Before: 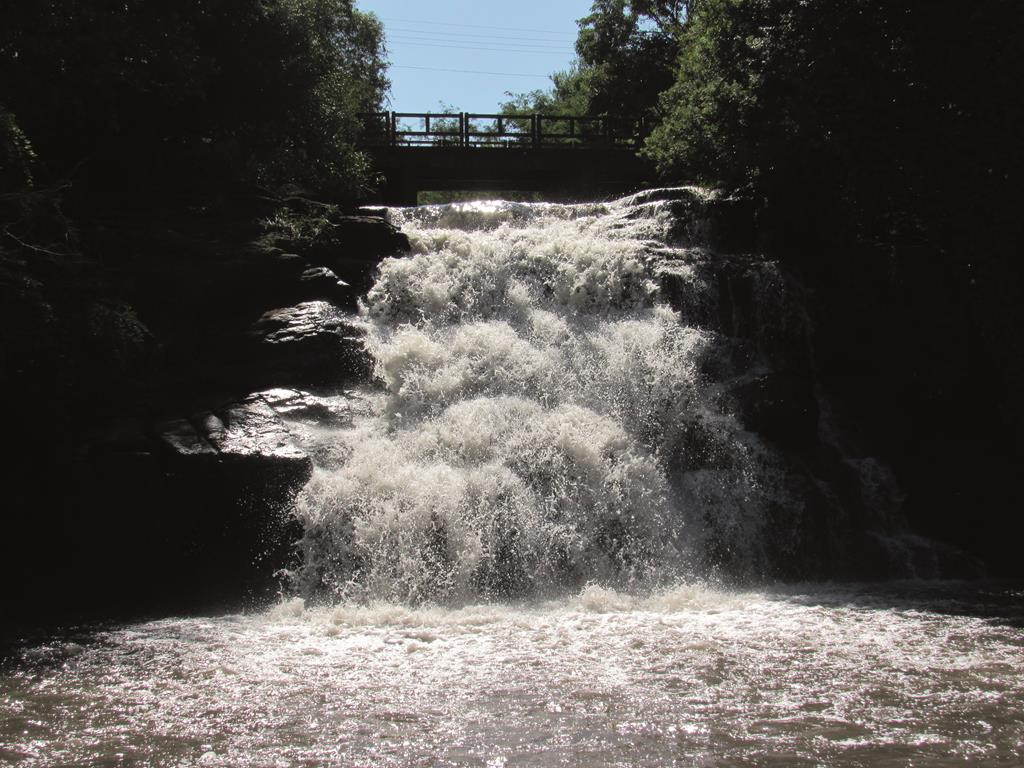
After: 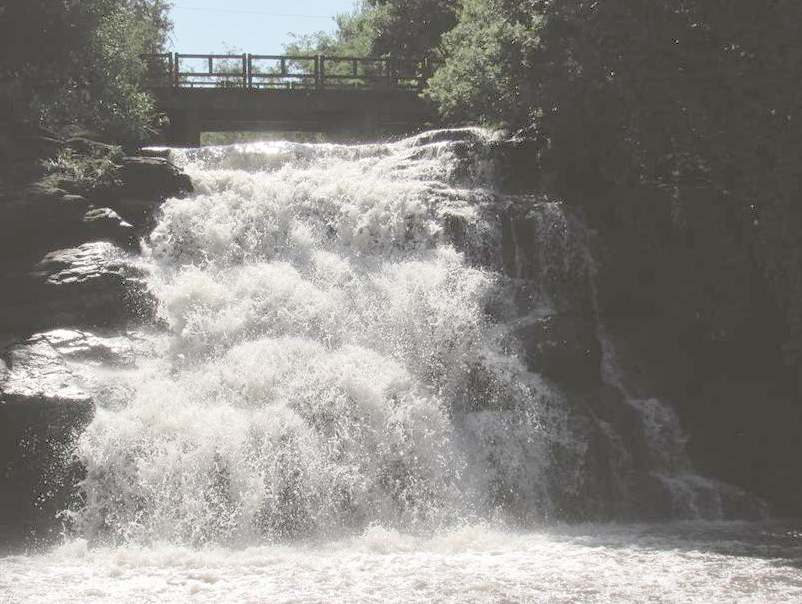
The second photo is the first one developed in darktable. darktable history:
crop and rotate: left 21.225%, top 7.751%, right 0.391%, bottom 13.579%
